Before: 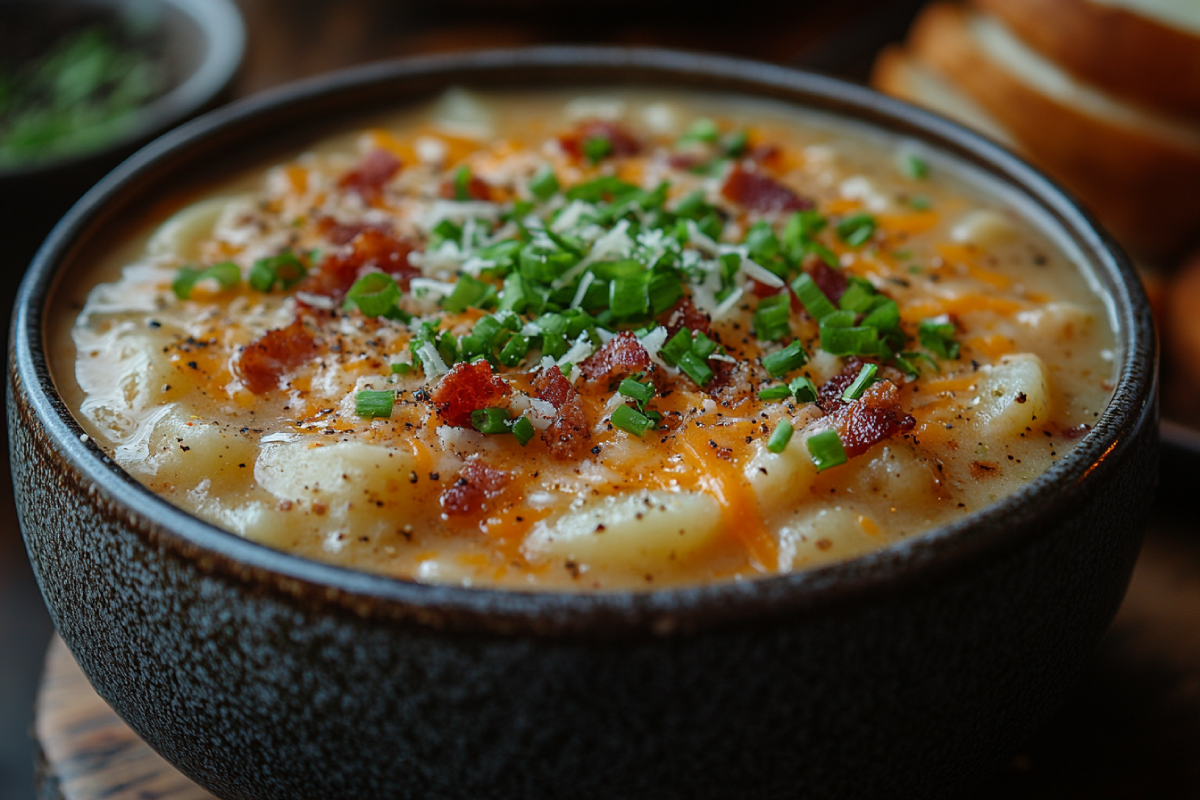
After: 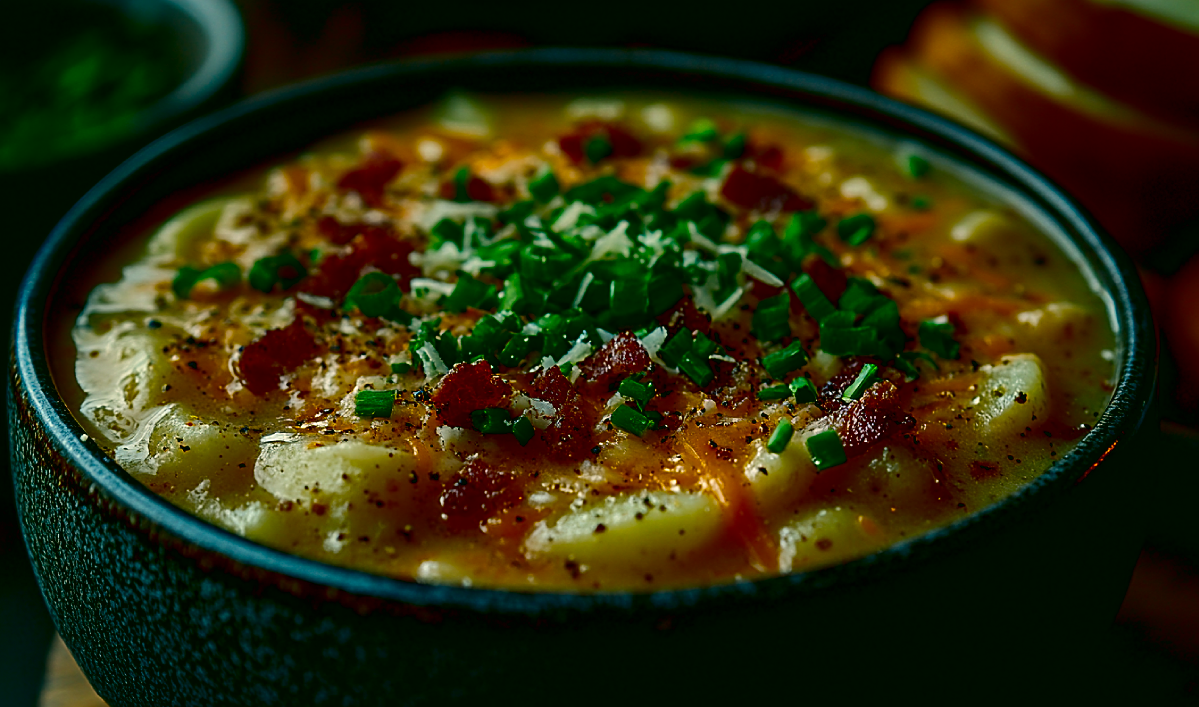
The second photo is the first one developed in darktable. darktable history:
shadows and highlights: radius 172.51, shadows 26.14, white point adjustment 3.03, highlights -68.04, shadows color adjustment 97.68%, soften with gaussian
sharpen: on, module defaults
crop and rotate: top 0%, bottom 11.533%
contrast brightness saturation: contrast 0.094, brightness -0.571, saturation 0.169
color balance rgb: shadows lift › chroma 0.673%, shadows lift › hue 112.19°, shadows fall-off 101.425%, linear chroma grading › global chroma 14.375%, perceptual saturation grading › global saturation 30.636%, mask middle-gray fulcrum 22.807%
color correction: highlights a* 5.09, highlights b* 23.9, shadows a* -16.35, shadows b* 3.97
local contrast: mode bilateral grid, contrast 19, coarseness 50, detail 120%, midtone range 0.2
